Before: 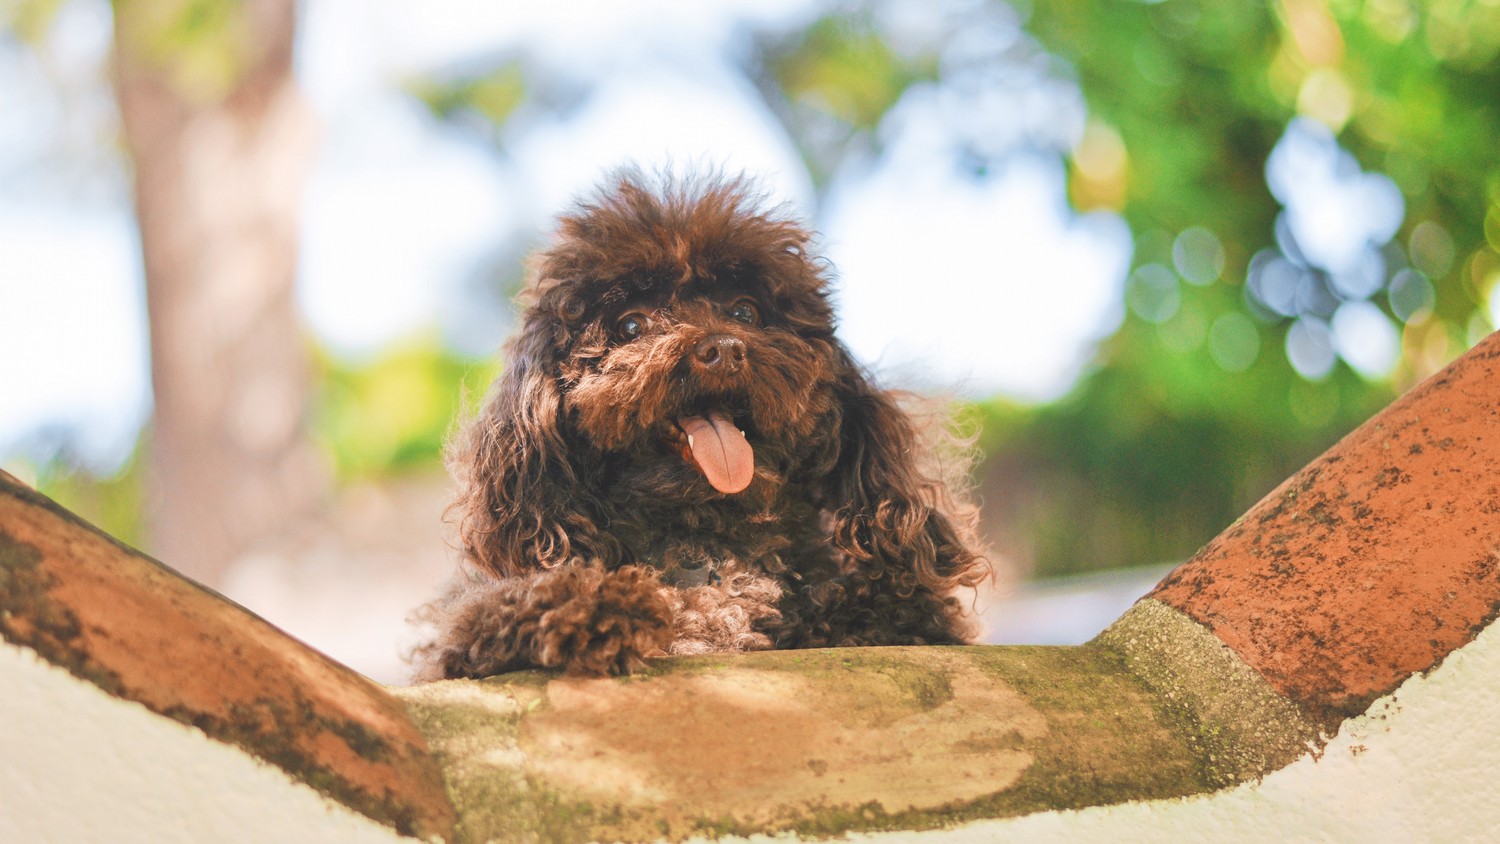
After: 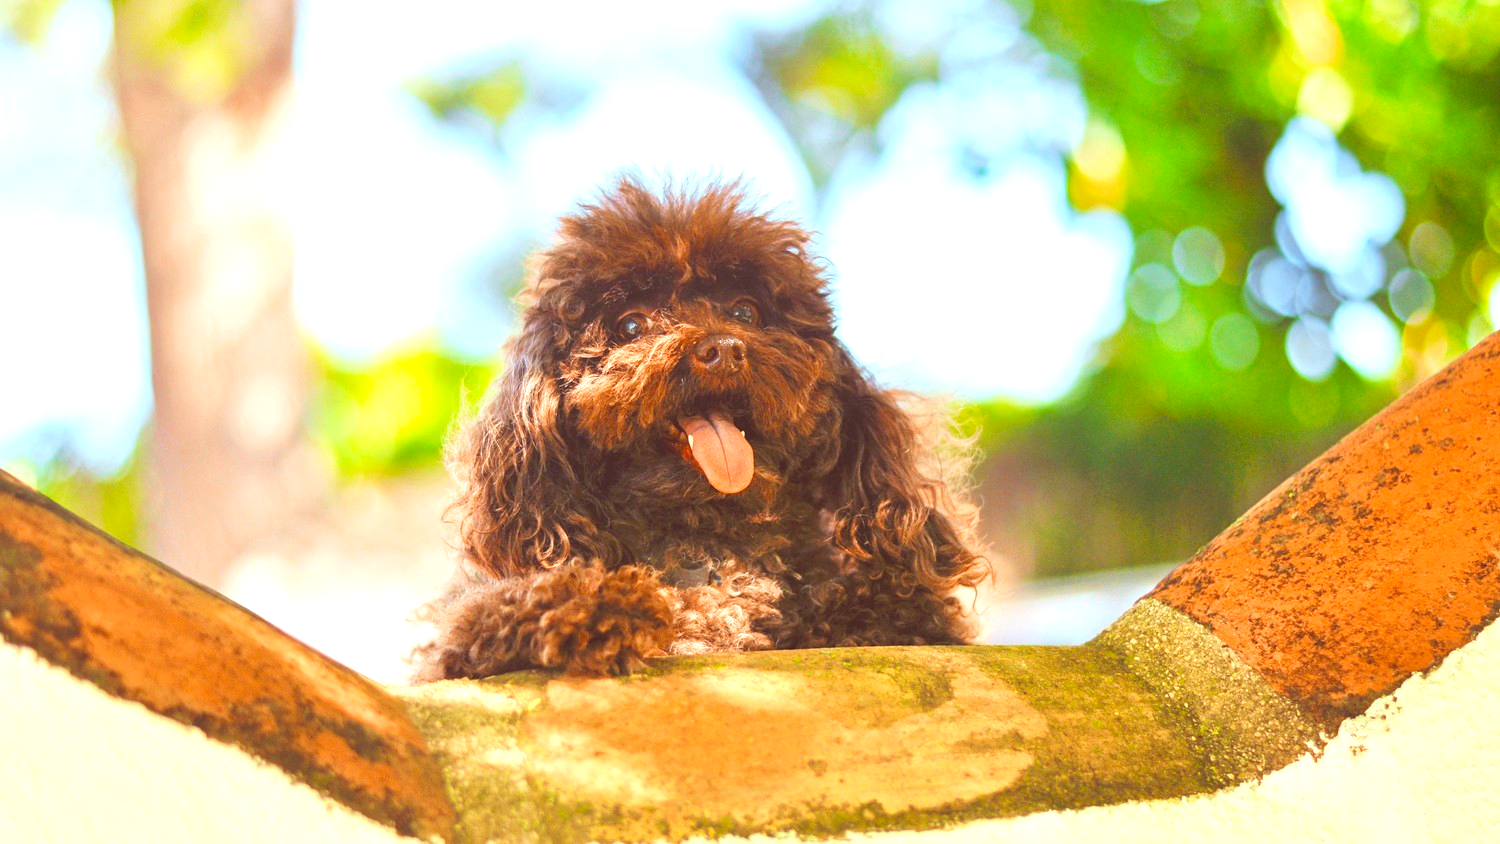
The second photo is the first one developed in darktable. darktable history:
color correction: highlights a* -7.23, highlights b* -0.161, shadows a* 20.08, shadows b* 11.73
exposure: exposure 0.6 EV, compensate highlight preservation false
color balance rgb: perceptual saturation grading › global saturation 25%, global vibrance 20%
